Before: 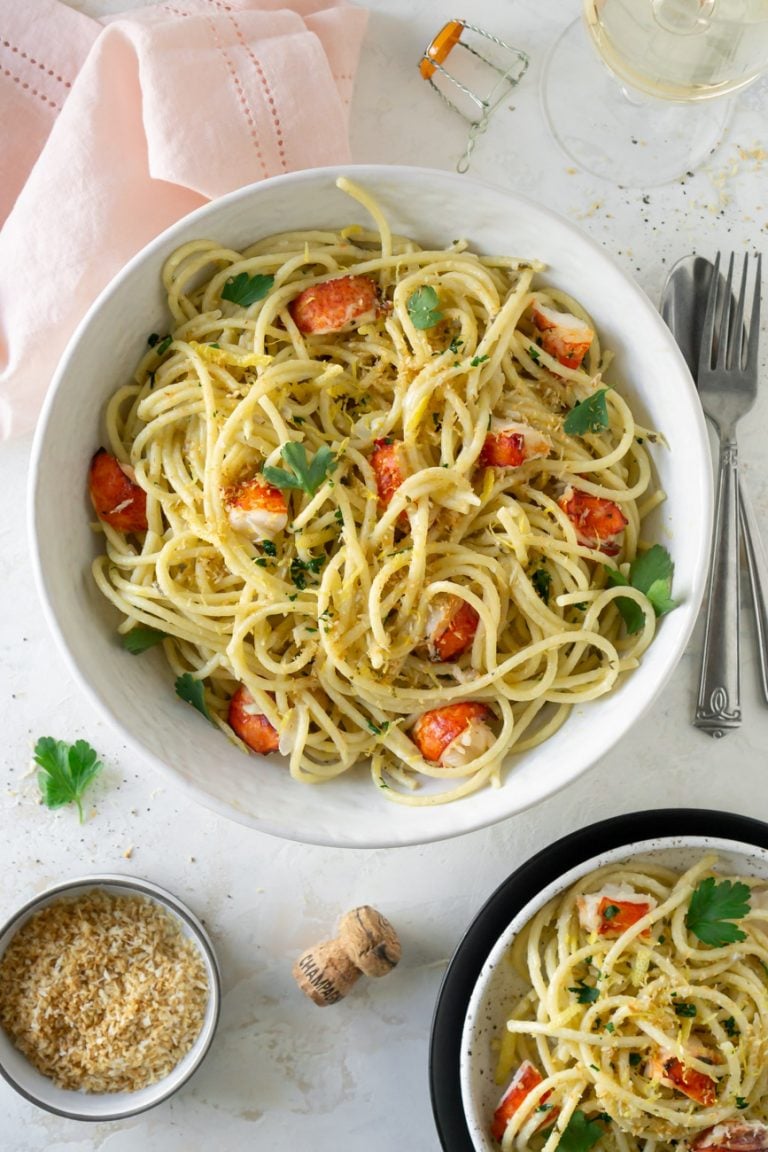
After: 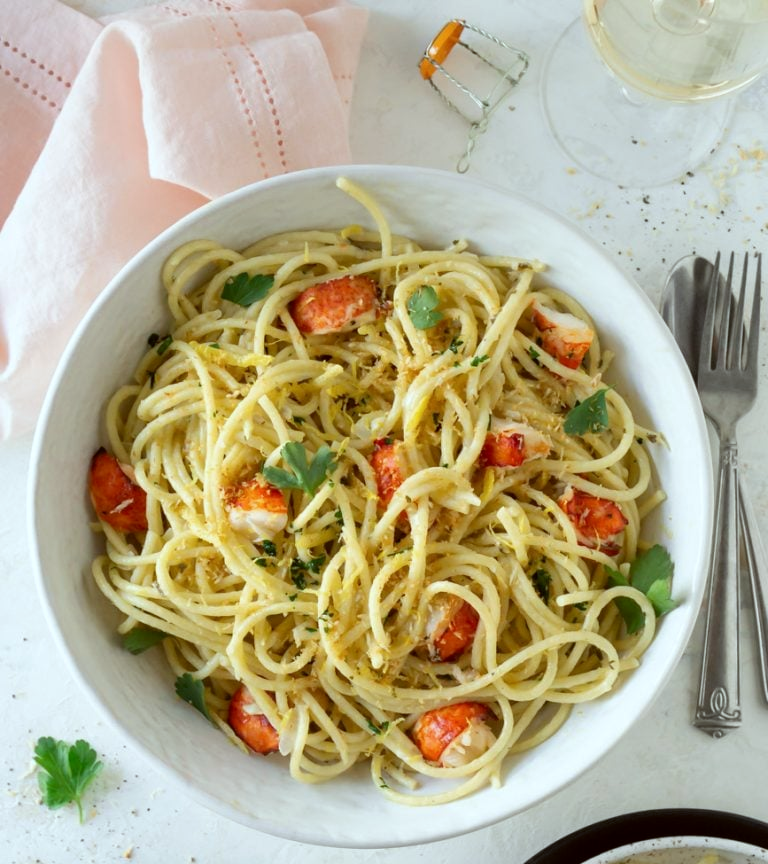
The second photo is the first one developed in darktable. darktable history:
crop: bottom 24.981%
color correction: highlights a* -5.14, highlights b* -4.35, shadows a* 3.9, shadows b* 4.34
